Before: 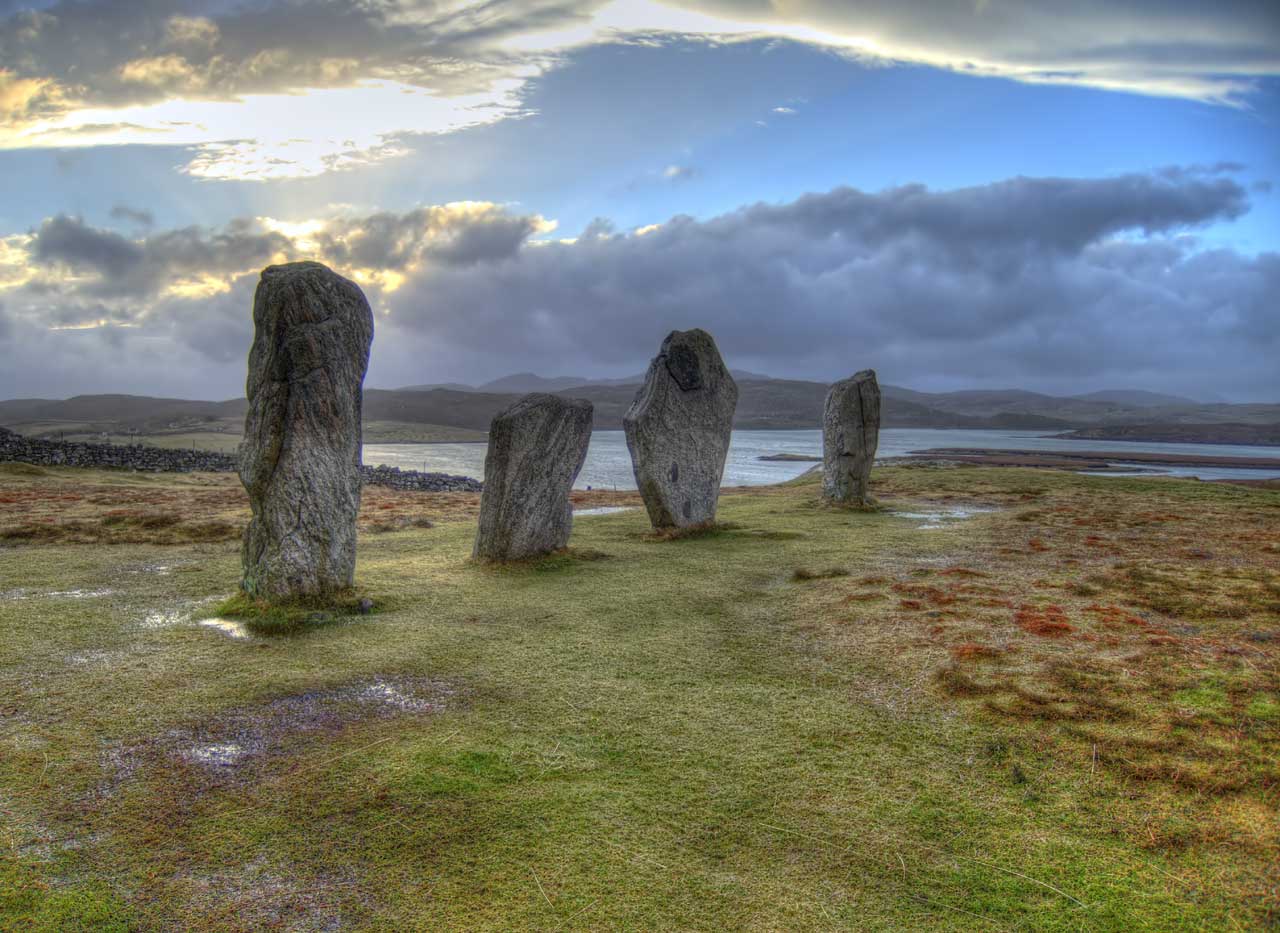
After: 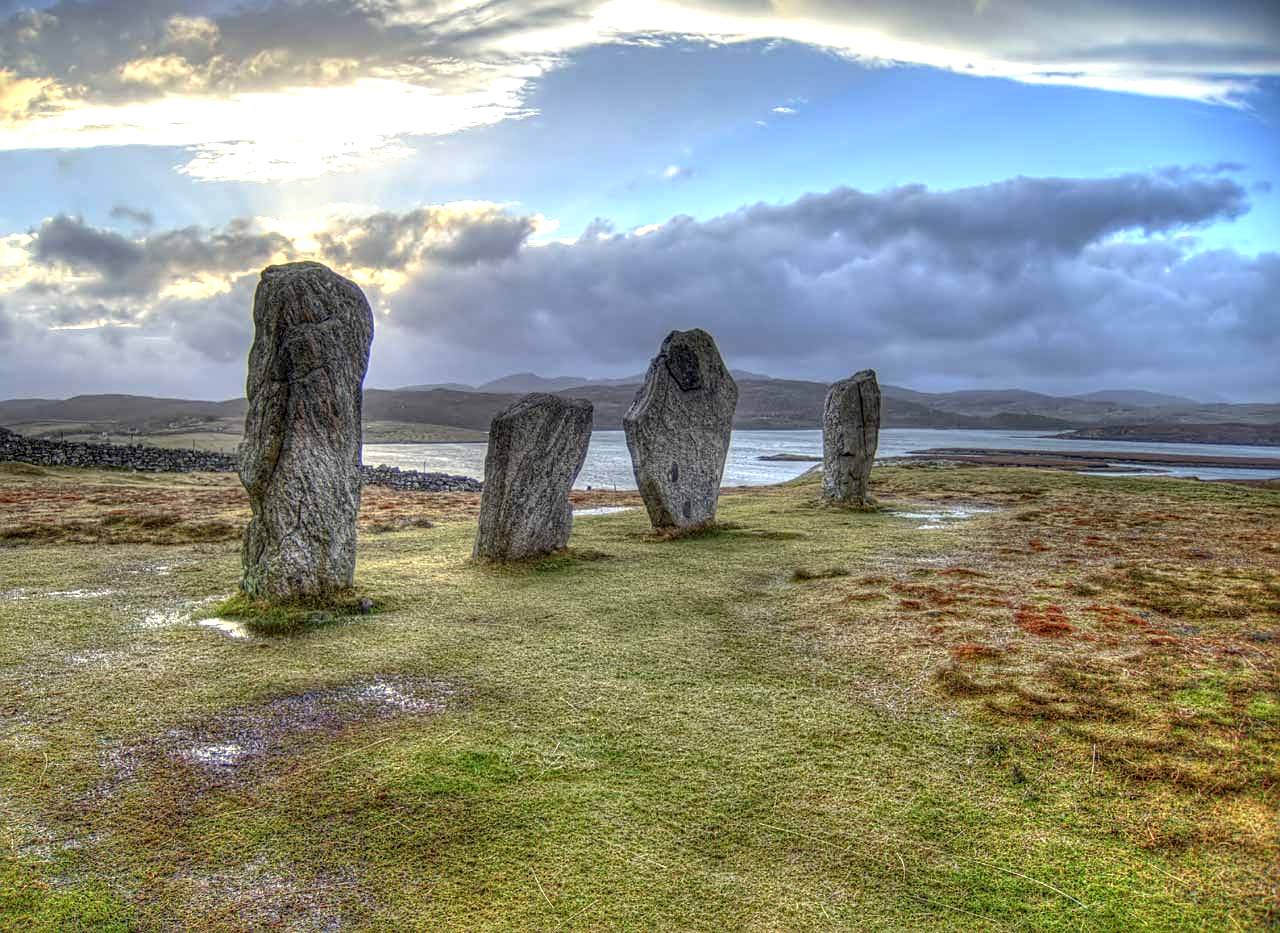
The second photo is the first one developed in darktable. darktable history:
exposure: black level correction 0.001, exposure 0.5 EV, compensate exposure bias true, compensate highlight preservation false
local contrast: on, module defaults
sharpen: on, module defaults
